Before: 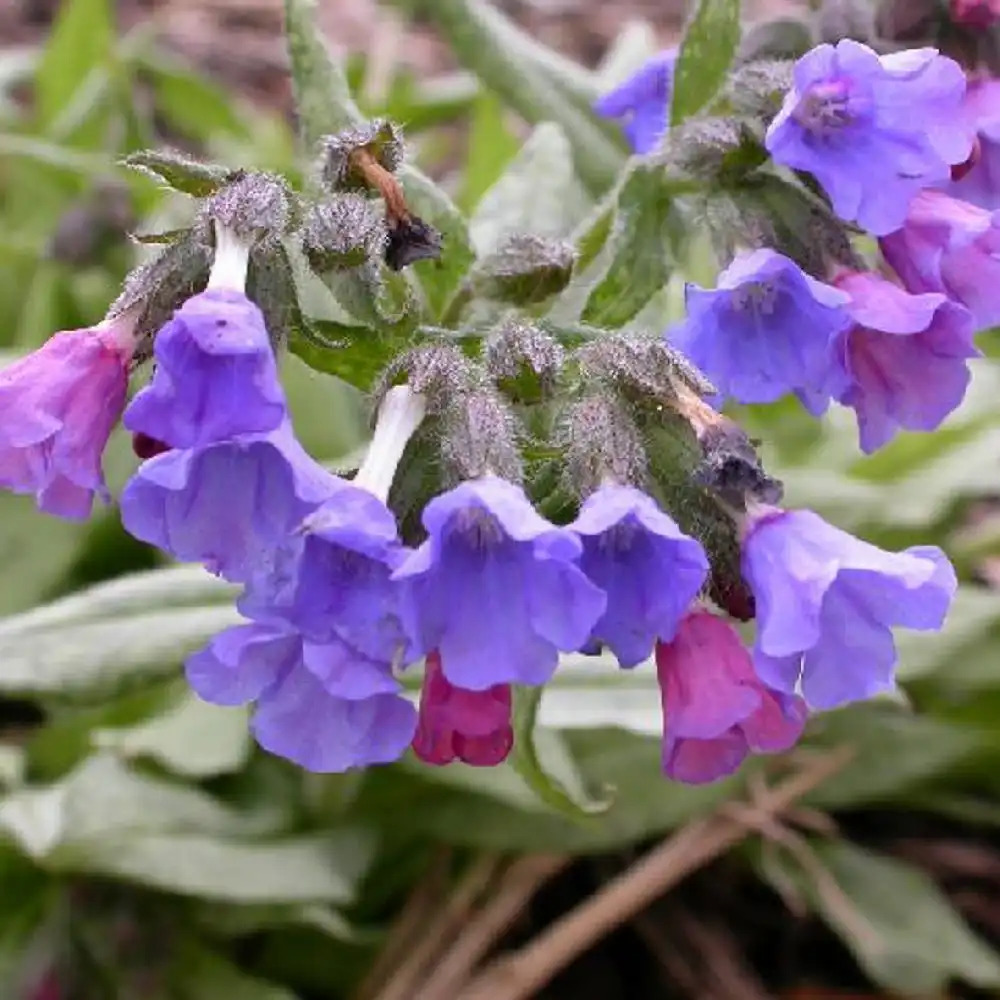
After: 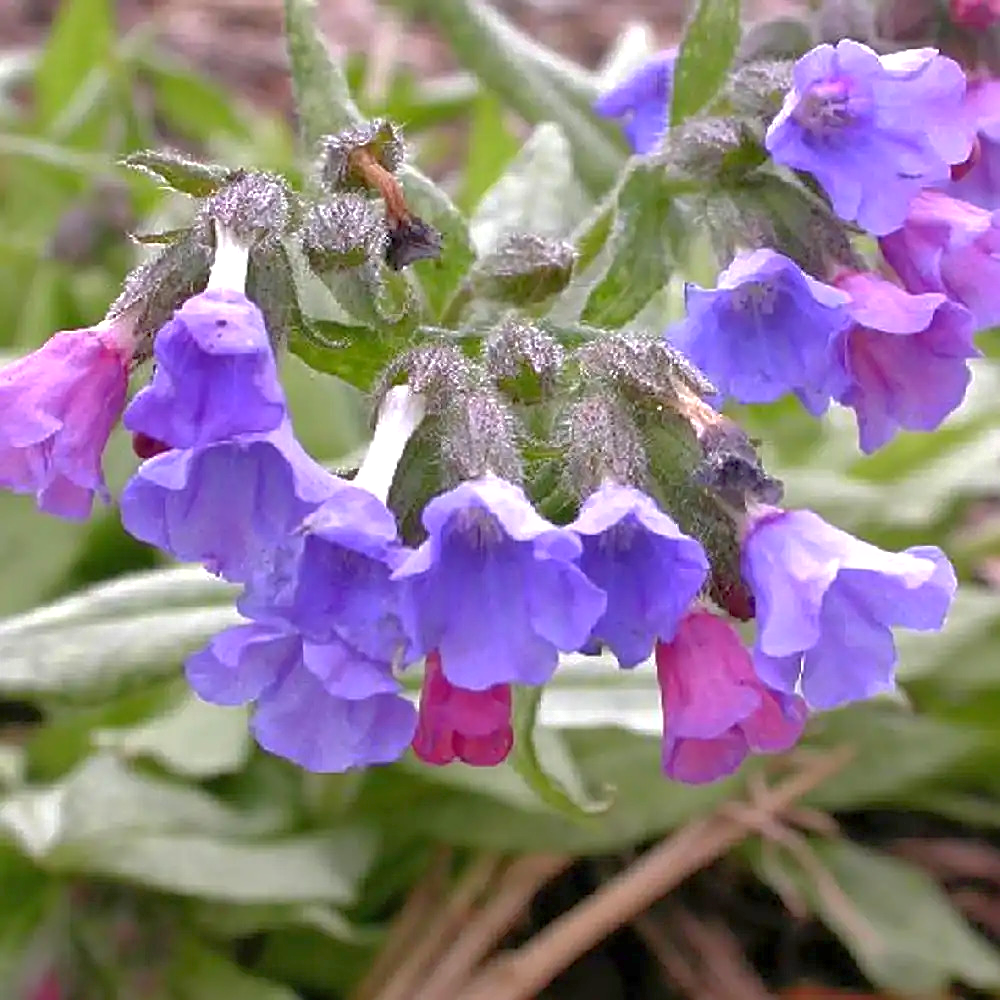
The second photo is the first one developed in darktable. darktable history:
exposure: exposure 0.76 EV, compensate highlight preservation false
tone equalizer: -8 EV 0.236 EV, -7 EV 0.425 EV, -6 EV 0.431 EV, -5 EV 0.24 EV, -3 EV -0.268 EV, -2 EV -0.446 EV, -1 EV -0.412 EV, +0 EV -0.248 EV, edges refinement/feathering 500, mask exposure compensation -1.57 EV, preserve details no
sharpen: on, module defaults
shadows and highlights: on, module defaults
